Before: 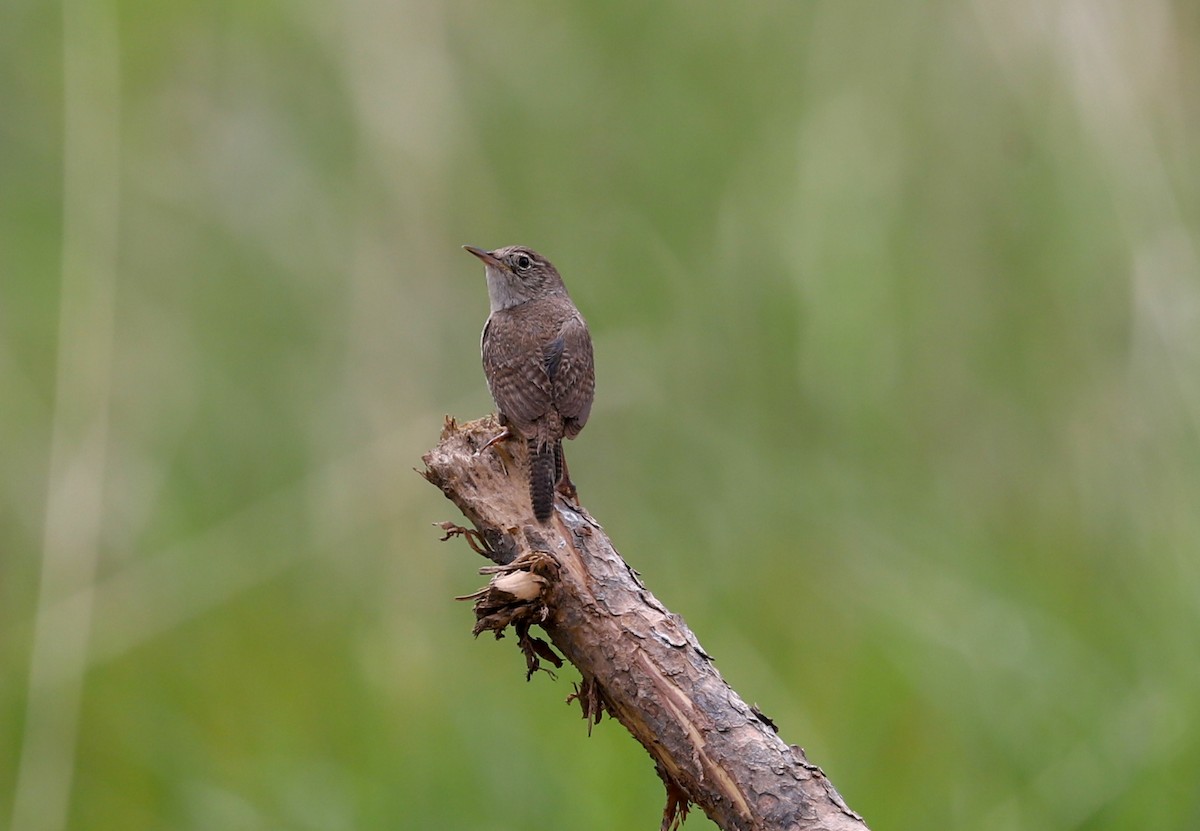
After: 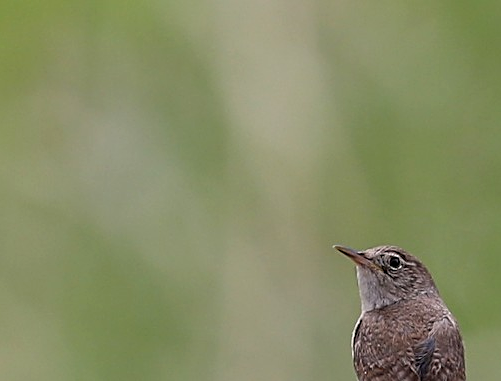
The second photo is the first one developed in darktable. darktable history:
crop and rotate: left 10.8%, top 0.048%, right 47.382%, bottom 54.062%
sharpen: on, module defaults
base curve: curves: ch0 [(0, 0) (0.283, 0.295) (1, 1)], preserve colors none
local contrast: highlights 103%, shadows 102%, detail 119%, midtone range 0.2
